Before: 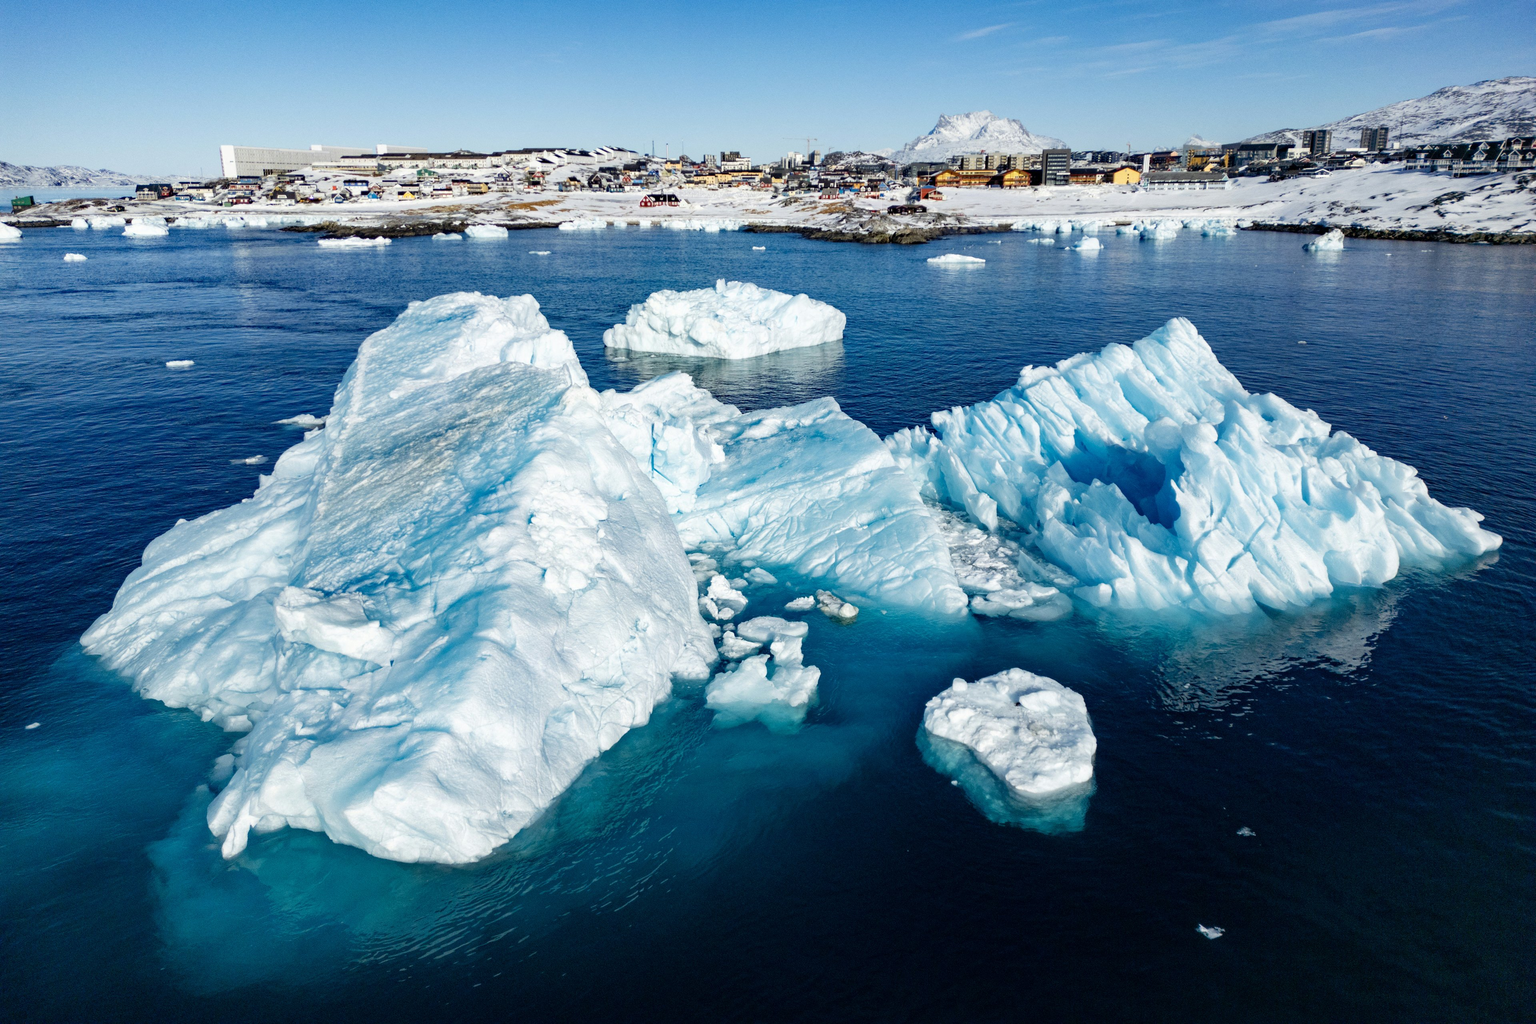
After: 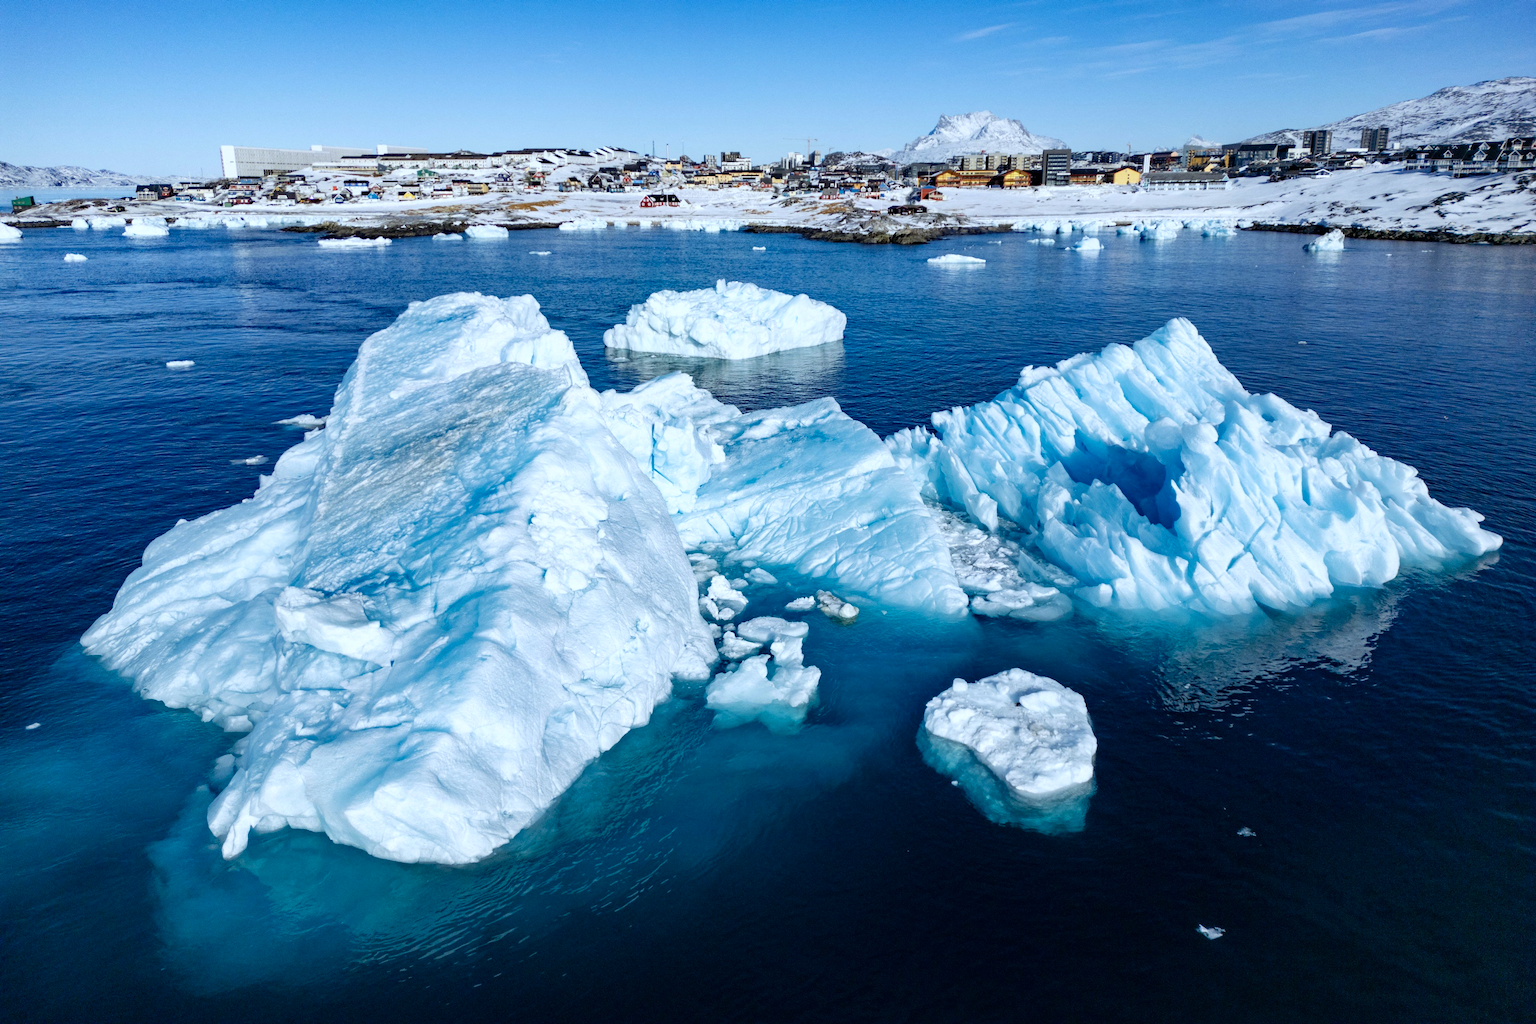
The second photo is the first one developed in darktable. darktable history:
color calibration: gray › normalize channels true, x 0.37, y 0.382, temperature 4317.32 K, gamut compression 0.027
